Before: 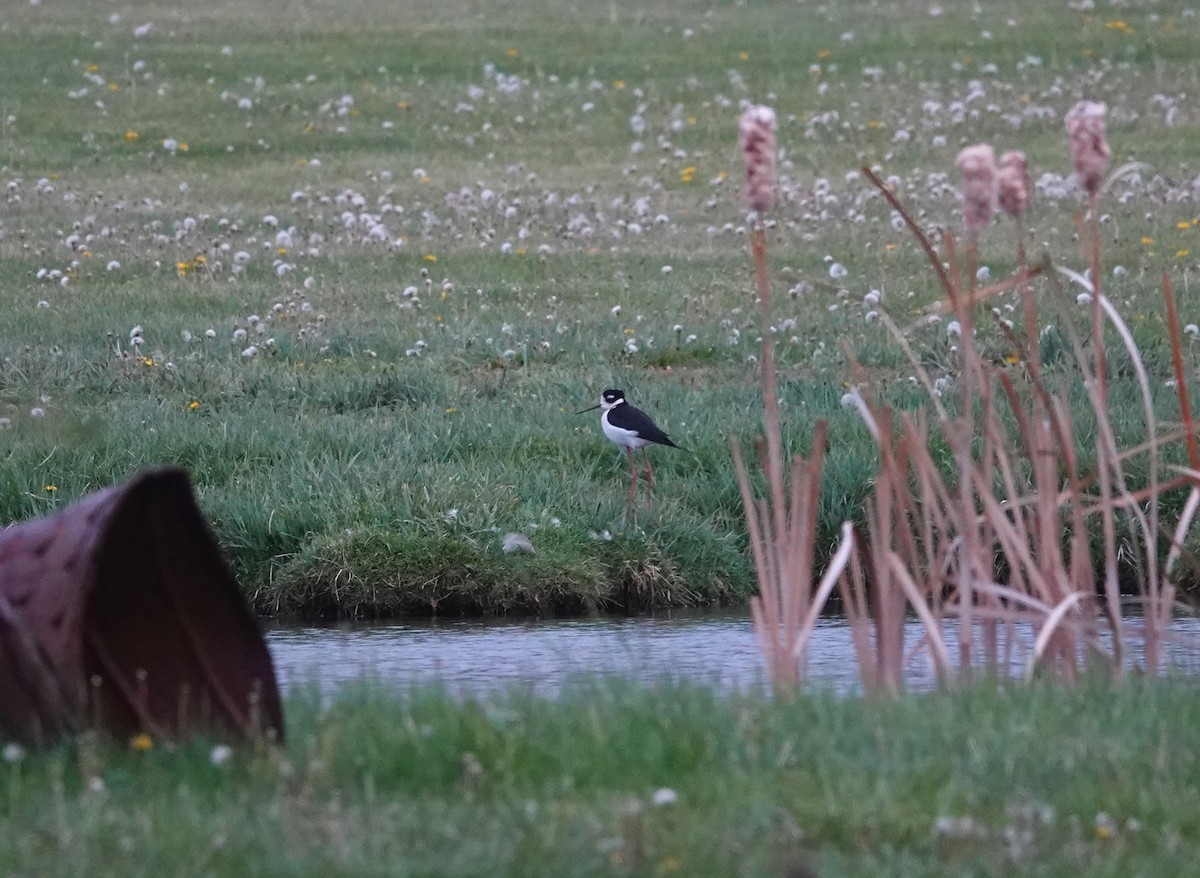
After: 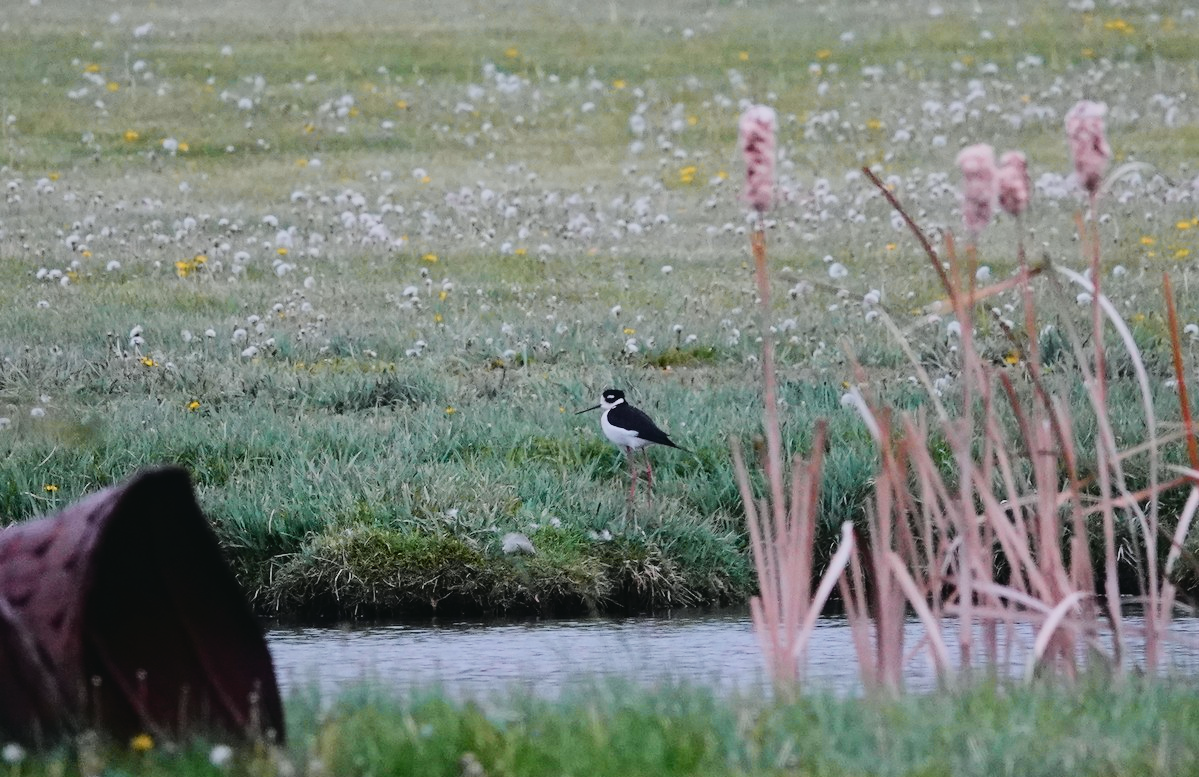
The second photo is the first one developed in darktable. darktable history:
filmic rgb: hardness 4.17
tone curve: curves: ch0 [(0, 0.03) (0.113, 0.087) (0.207, 0.184) (0.515, 0.612) (0.712, 0.793) (1, 0.946)]; ch1 [(0, 0) (0.172, 0.123) (0.317, 0.279) (0.414, 0.382) (0.476, 0.479) (0.505, 0.498) (0.534, 0.534) (0.621, 0.65) (0.709, 0.764) (1, 1)]; ch2 [(0, 0) (0.411, 0.424) (0.505, 0.505) (0.521, 0.524) (0.537, 0.57) (0.65, 0.699) (1, 1)], color space Lab, independent channels, preserve colors none
crop and rotate: top 0%, bottom 11.49%
